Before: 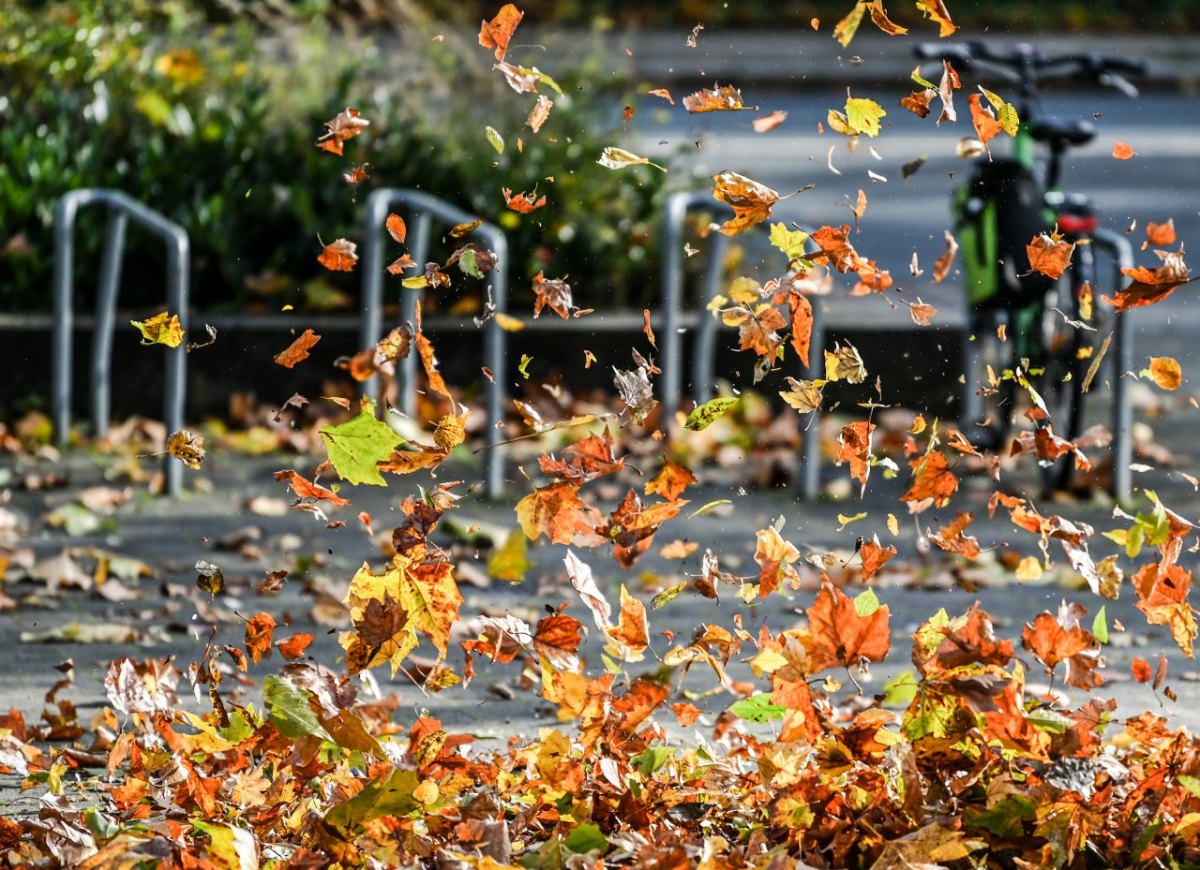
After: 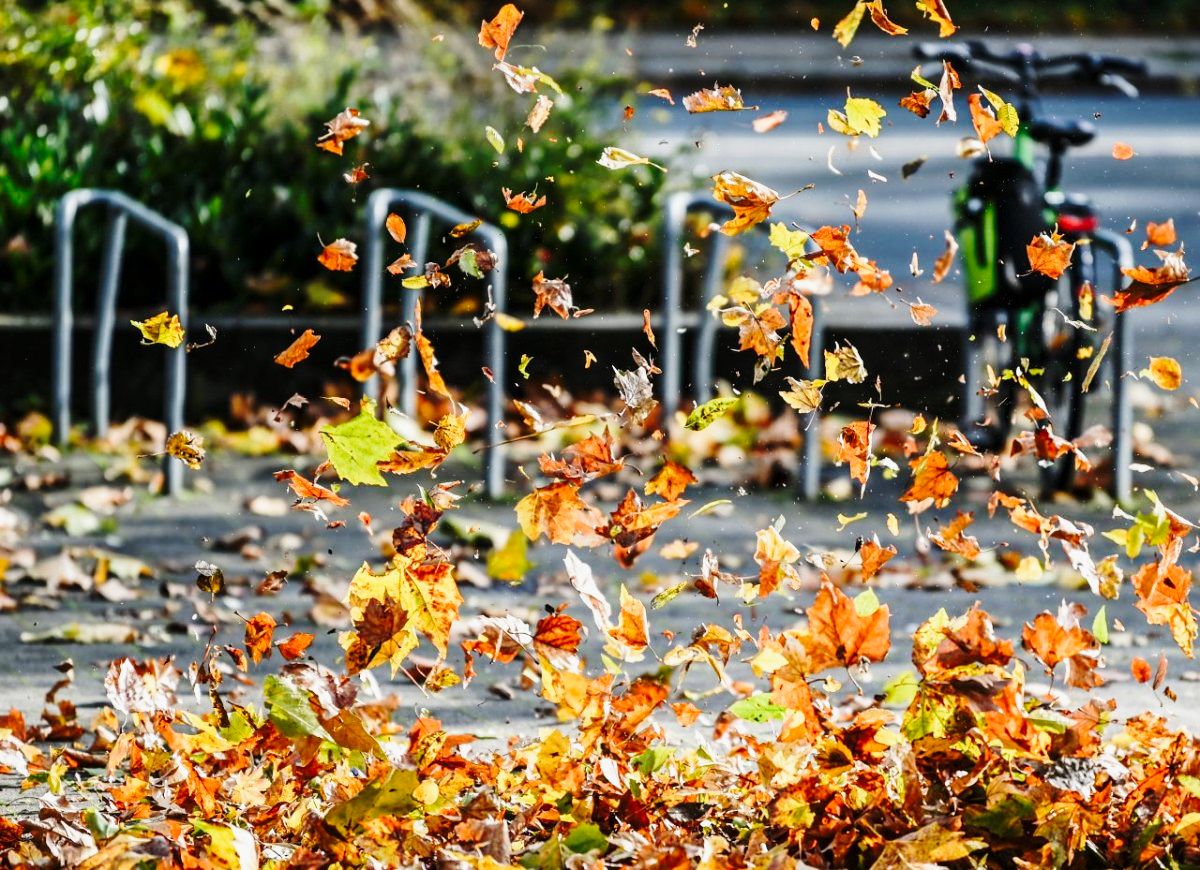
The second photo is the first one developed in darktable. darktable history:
base curve: curves: ch0 [(0, 0) (0.032, 0.037) (0.105, 0.228) (0.435, 0.76) (0.856, 0.983) (1, 1)], preserve colors none
exposure: exposure -0.462 EV, compensate highlight preservation false
